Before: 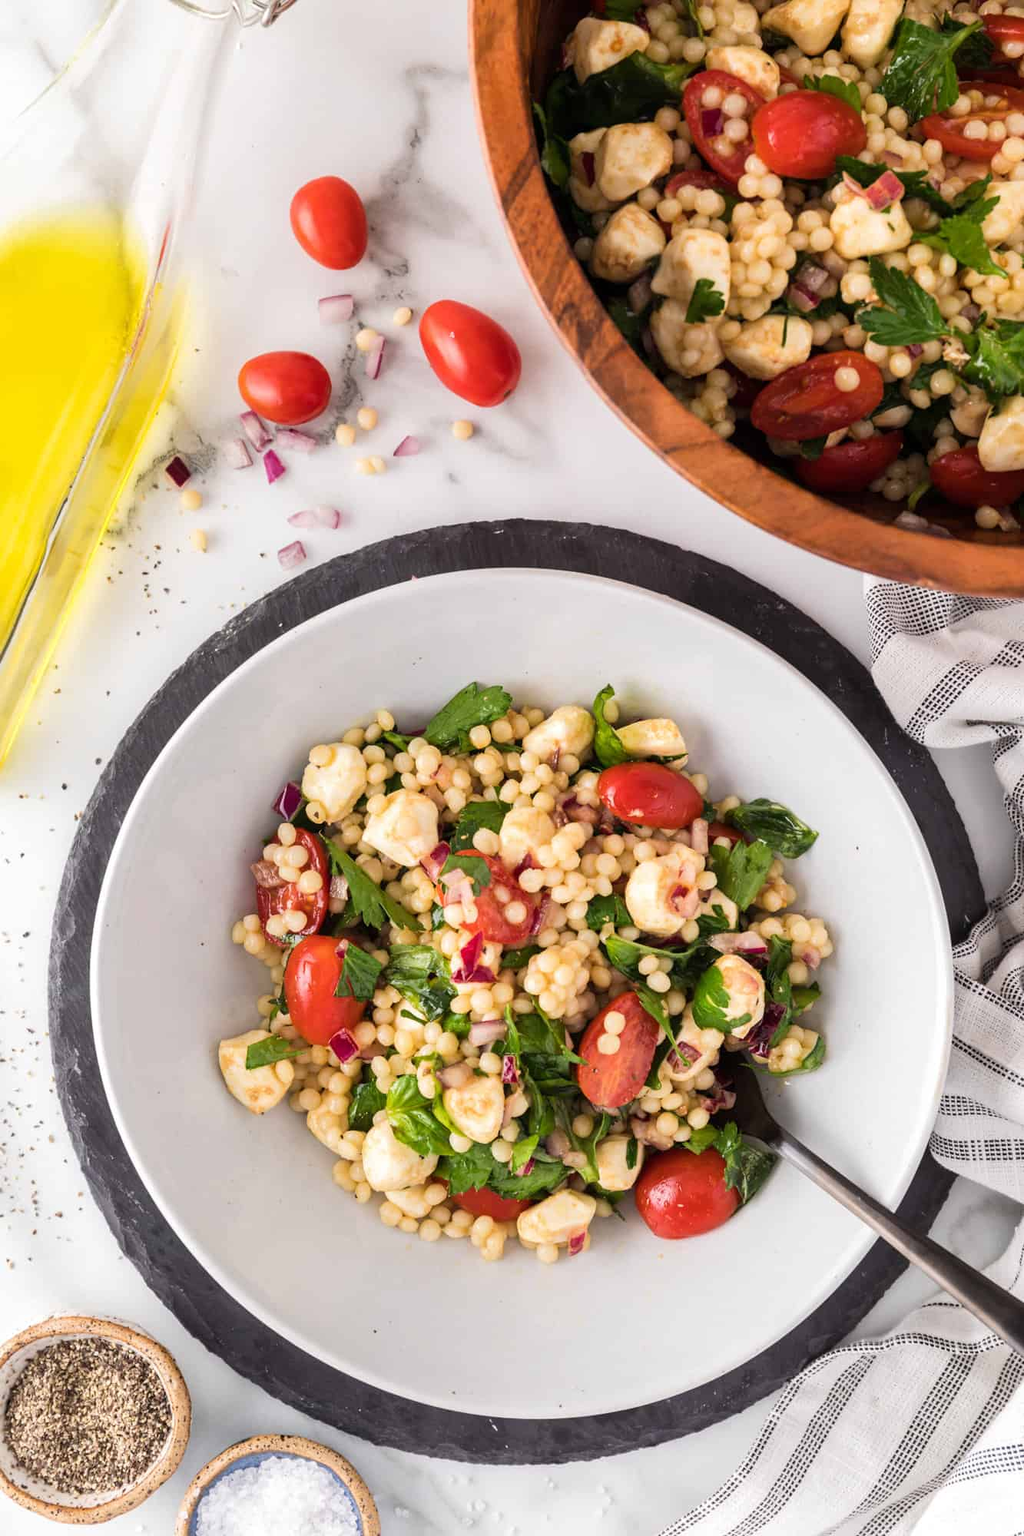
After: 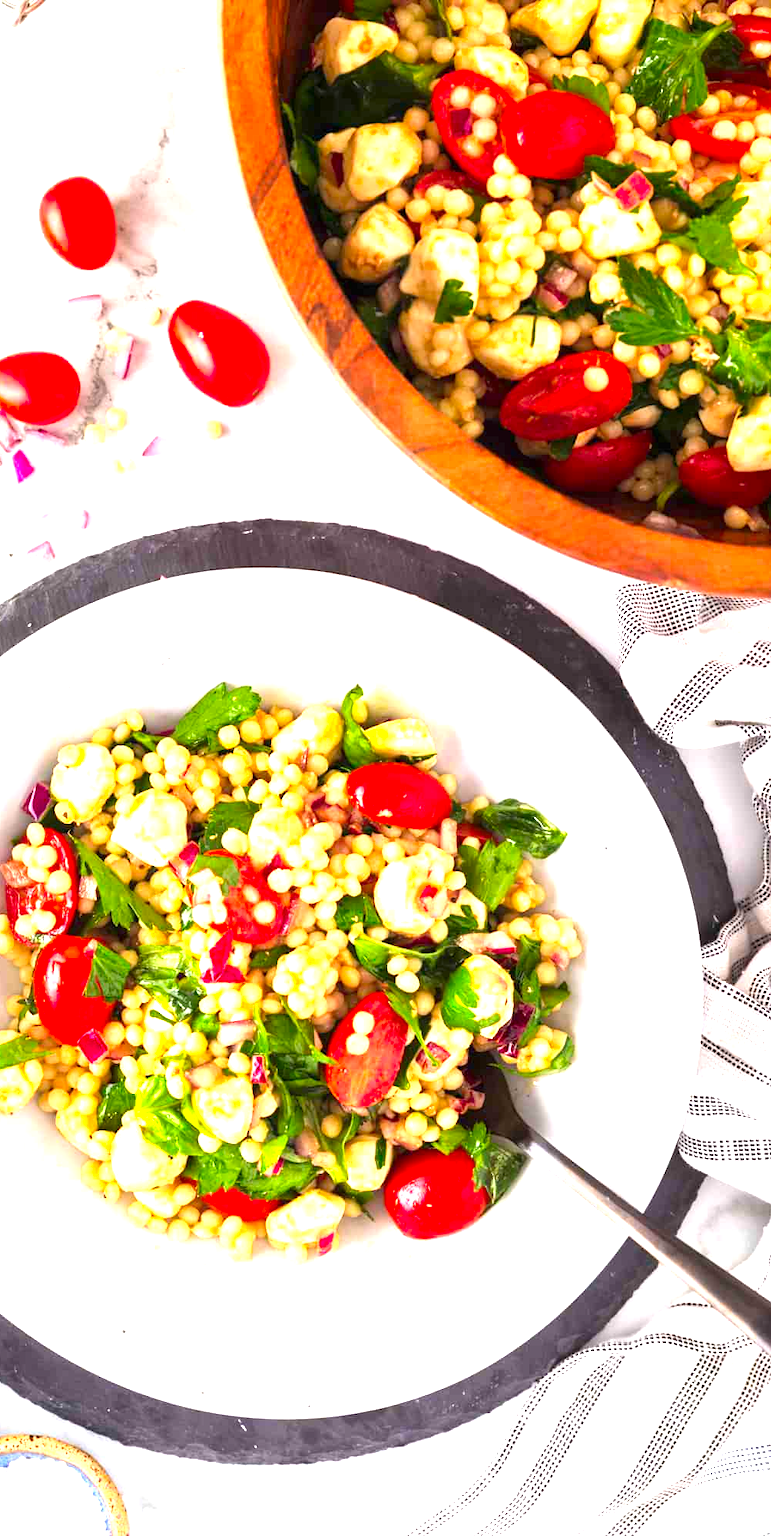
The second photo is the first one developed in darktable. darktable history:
exposure: black level correction 0, exposure 1.35 EV, compensate exposure bias true, compensate highlight preservation false
contrast brightness saturation: saturation 0.5
crop and rotate: left 24.6%
